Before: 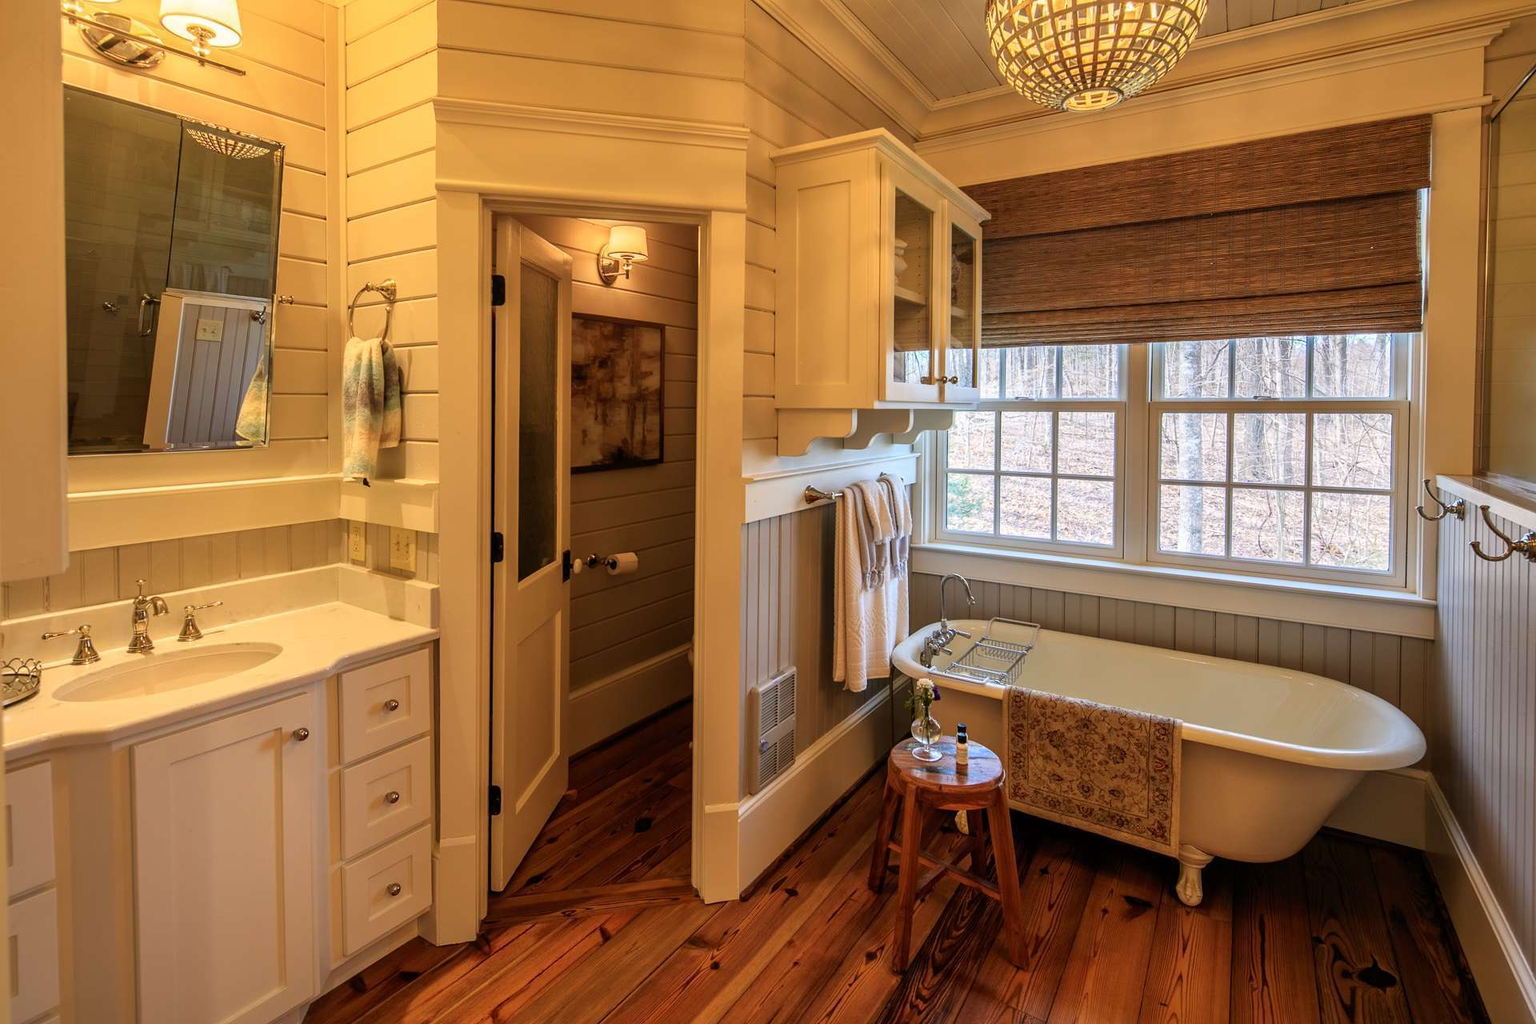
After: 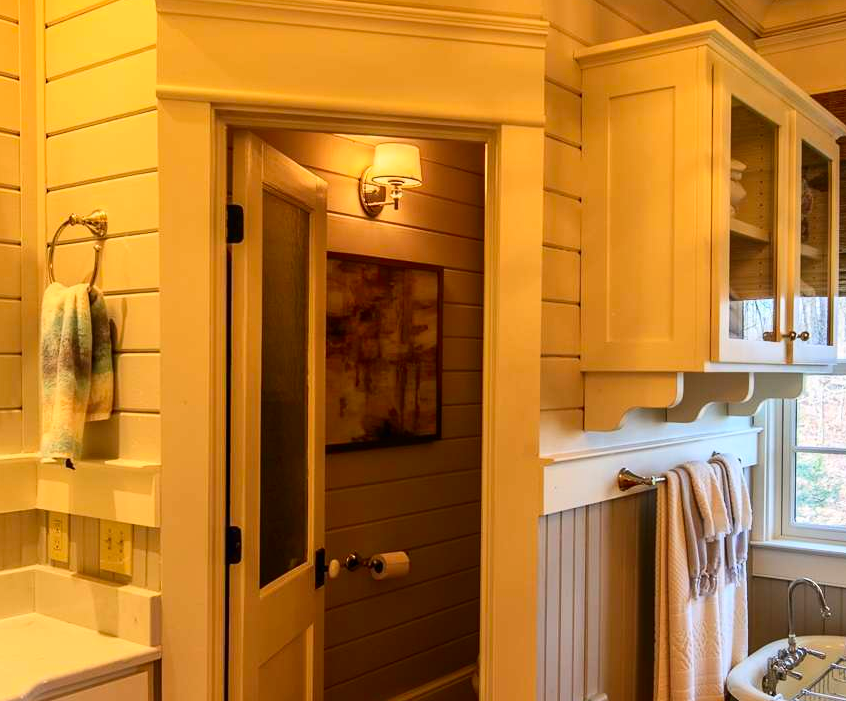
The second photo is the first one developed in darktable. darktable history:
contrast brightness saturation: contrast 0.16, saturation 0.32
crop: left 20.248%, top 10.86%, right 35.675%, bottom 34.321%
